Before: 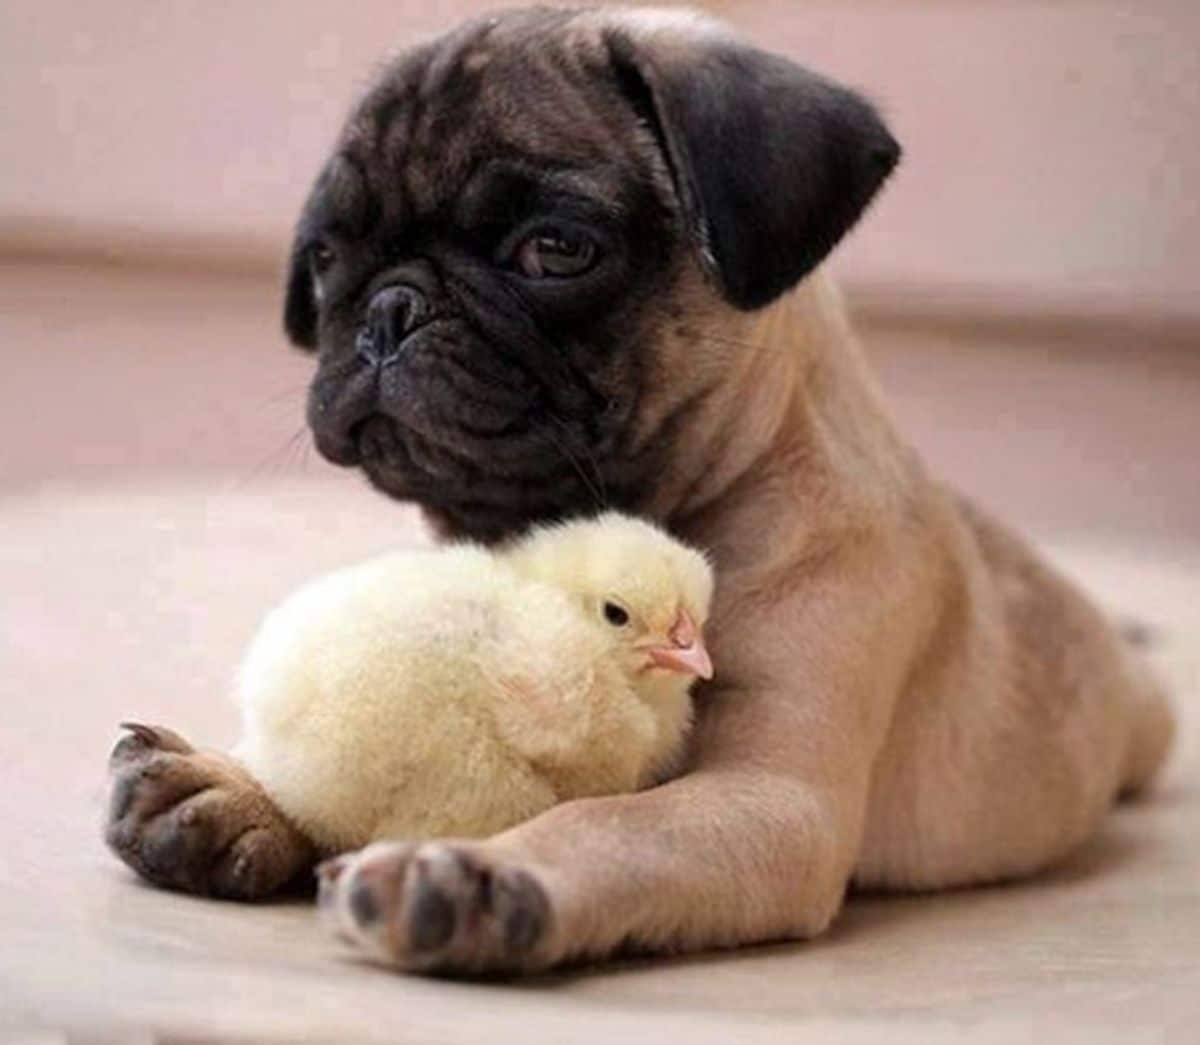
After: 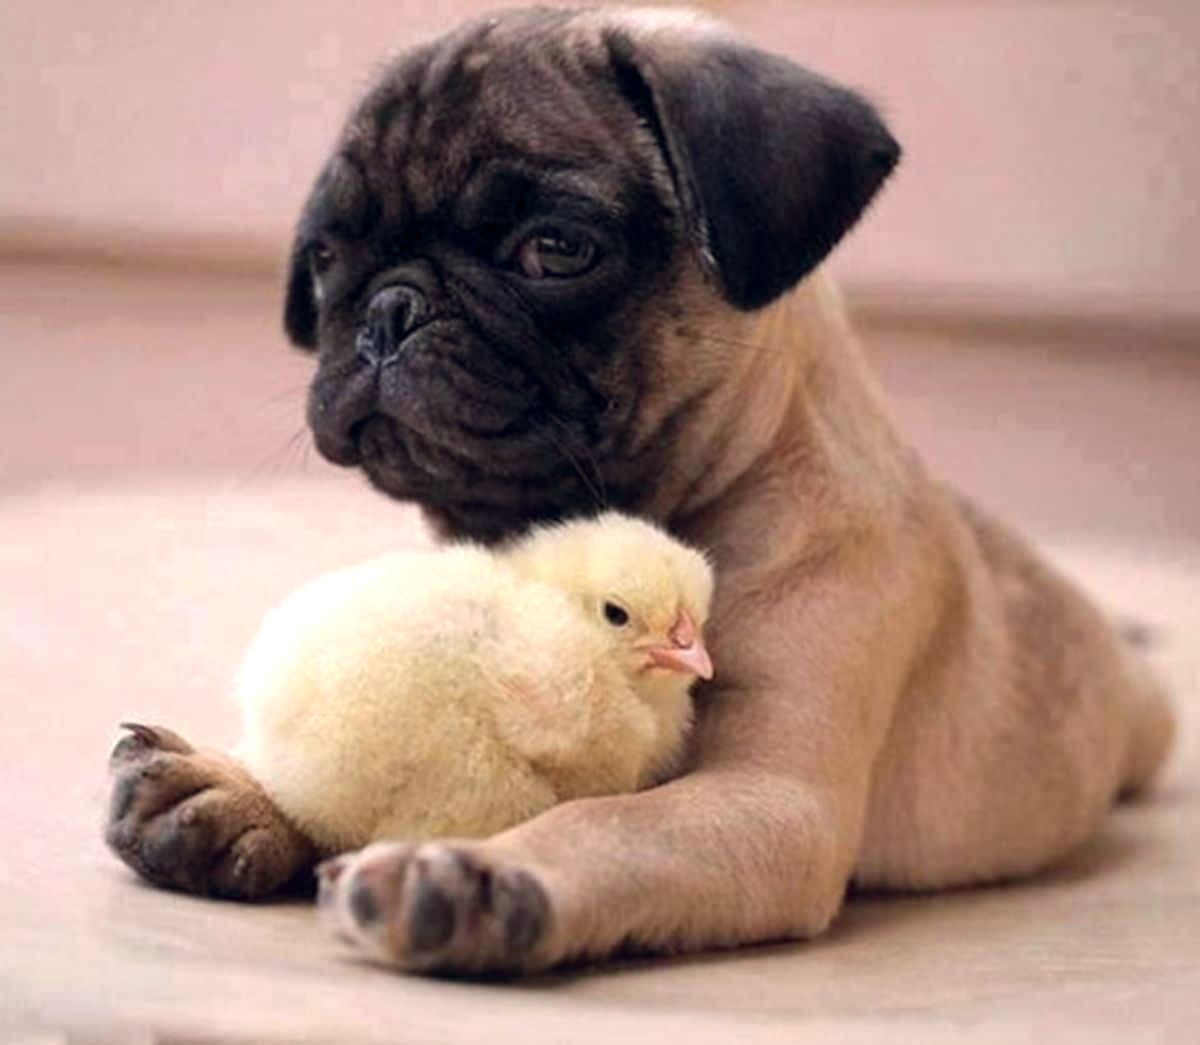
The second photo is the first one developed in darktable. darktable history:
levels: levels [0, 0.476, 0.951]
color balance rgb: shadows lift › hue 87.51°, highlights gain › chroma 1.62%, highlights gain › hue 55.1°, global offset › chroma 0.06%, global offset › hue 253.66°, linear chroma grading › global chroma 0.5%
